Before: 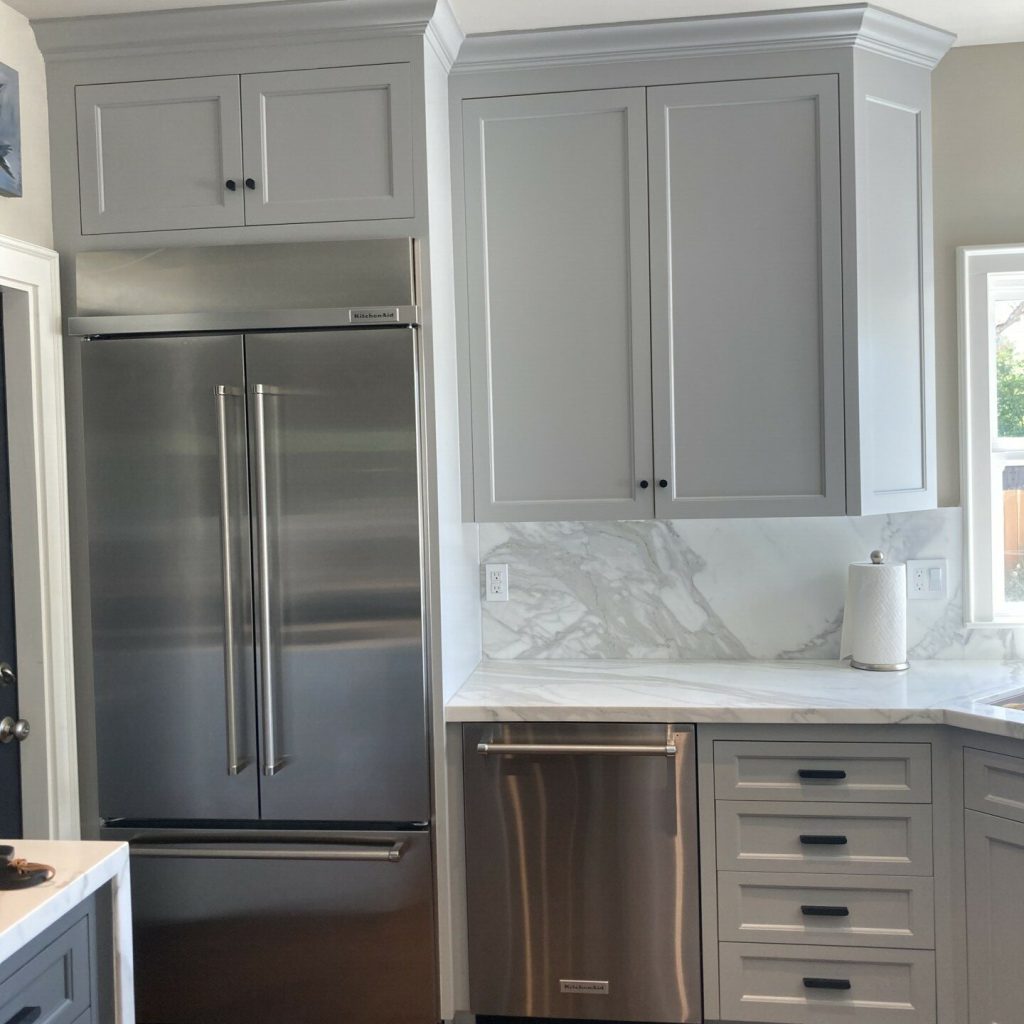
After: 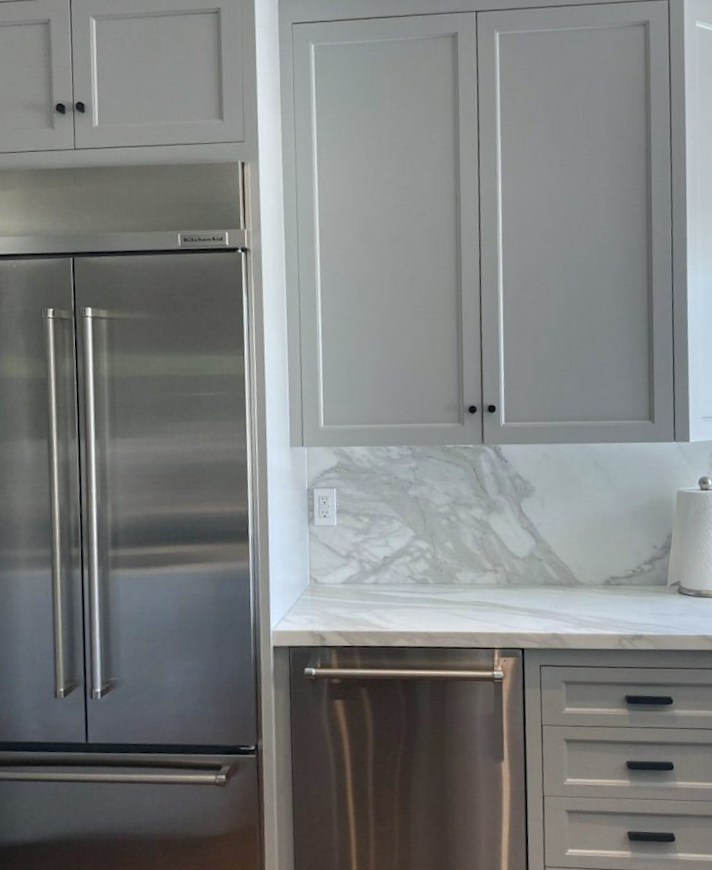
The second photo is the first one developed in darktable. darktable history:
crop and rotate: angle -3.27°, left 14.277%, top 0.028%, right 10.766%, bottom 0.028%
rotate and perspective: rotation -3°, crop left 0.031, crop right 0.968, crop top 0.07, crop bottom 0.93
white balance: red 0.982, blue 1.018
